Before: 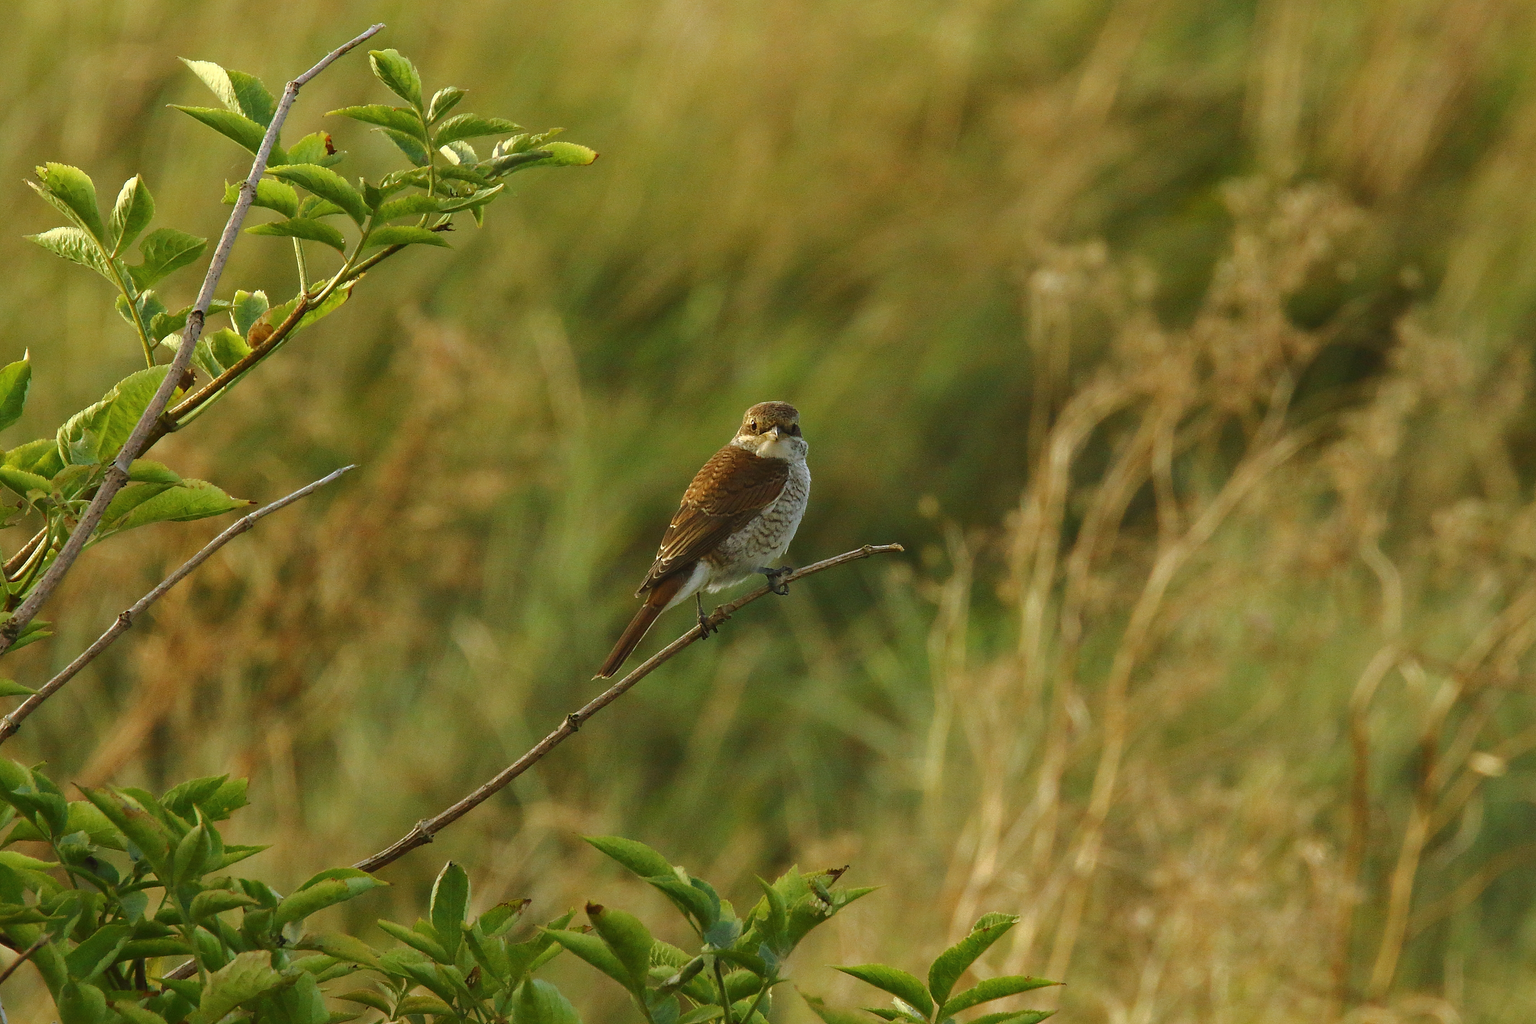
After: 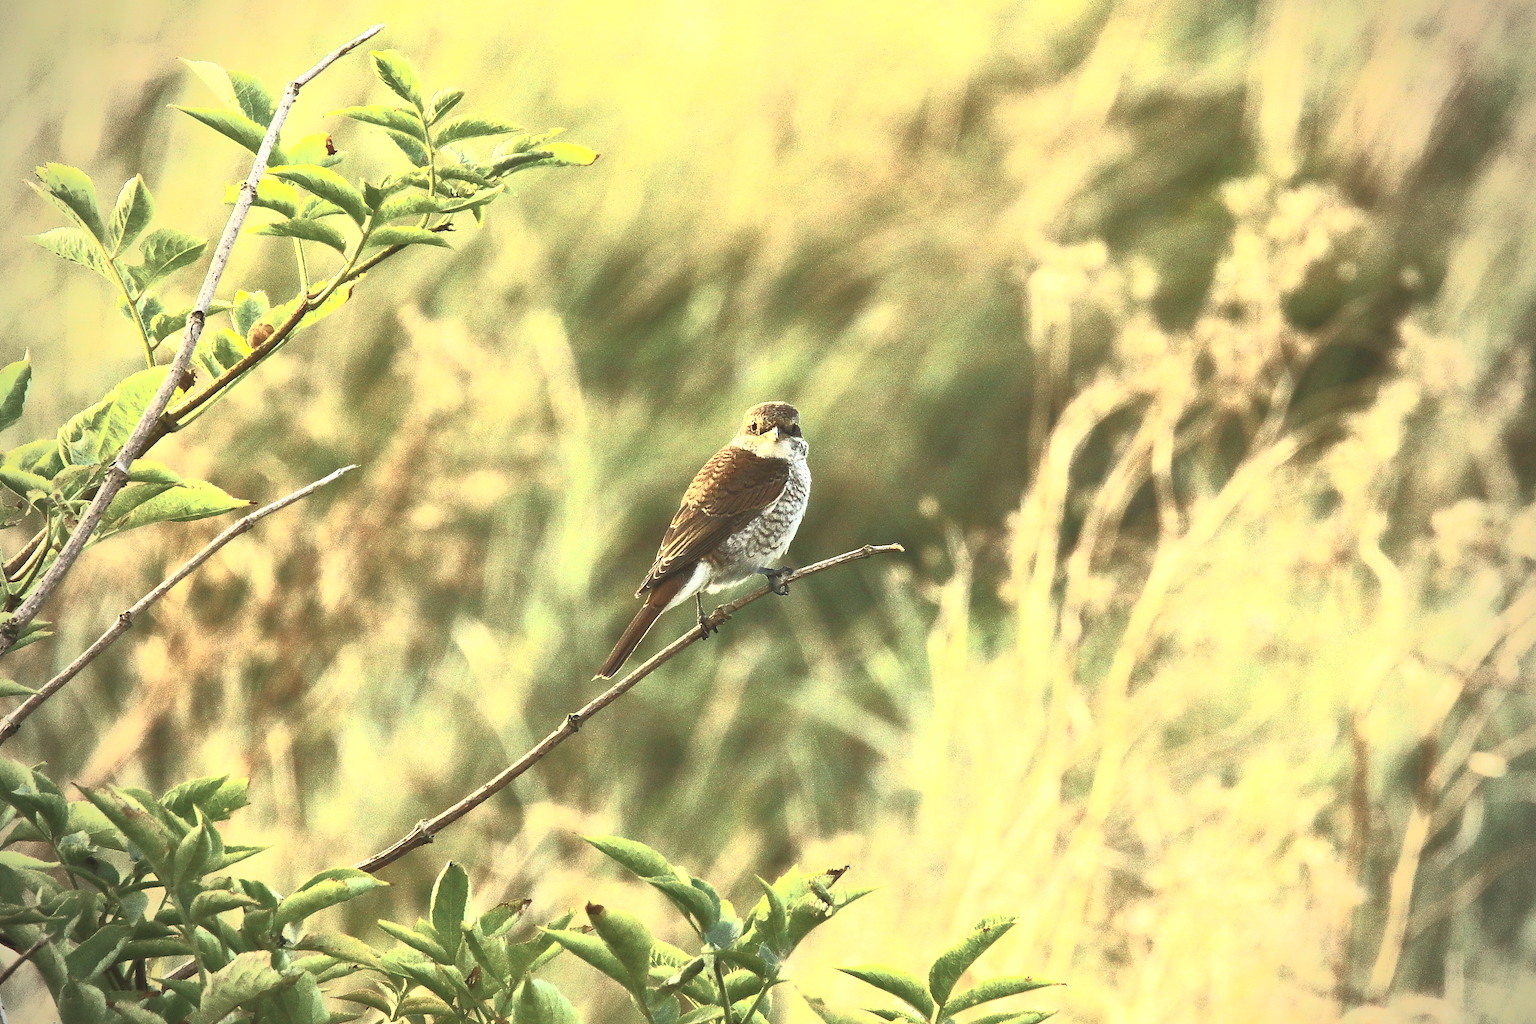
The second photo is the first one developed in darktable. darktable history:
exposure: black level correction 0, exposure 1.748 EV, compensate exposure bias true, compensate highlight preservation false
base curve: curves: ch0 [(0, 0) (0.564, 0.291) (0.802, 0.731) (1, 1)]
contrast brightness saturation: contrast 0.43, brightness 0.557, saturation -0.205
vignetting: brightness -0.575, unbound false
